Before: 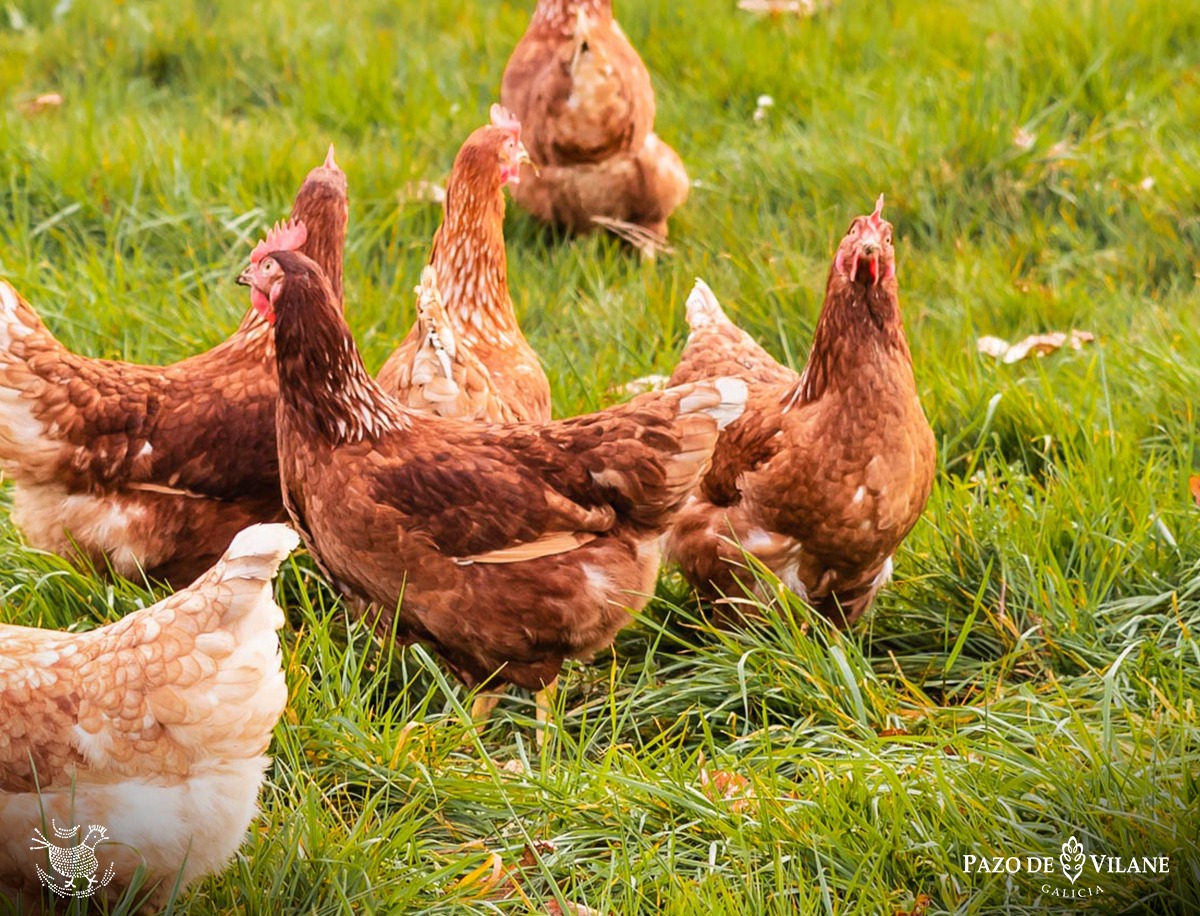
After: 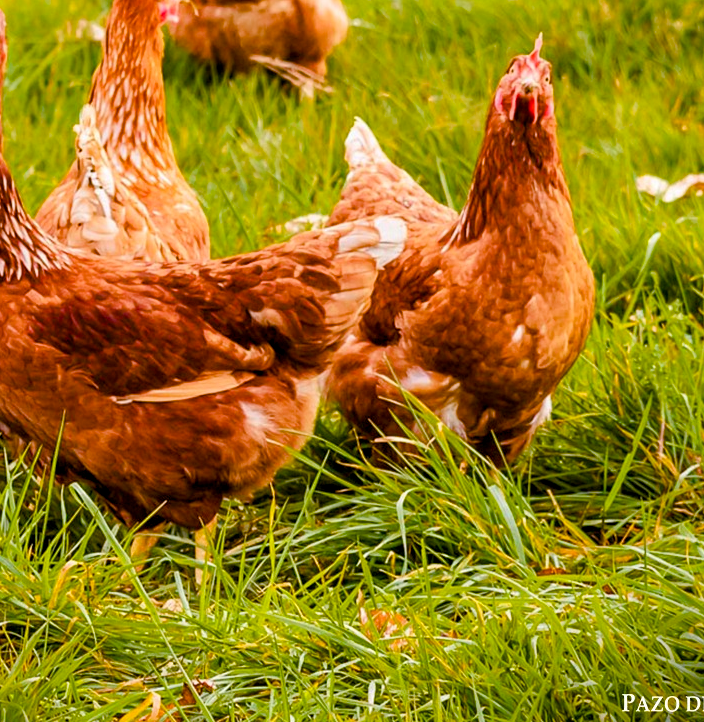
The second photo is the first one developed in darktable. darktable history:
crop and rotate: left 28.489%, top 17.588%, right 12.774%, bottom 3.557%
color balance rgb: global offset › luminance -0.51%, perceptual saturation grading › global saturation 0.167%, perceptual saturation grading › highlights -17.253%, perceptual saturation grading › mid-tones 33.014%, perceptual saturation grading › shadows 50.381%, global vibrance 44.245%
